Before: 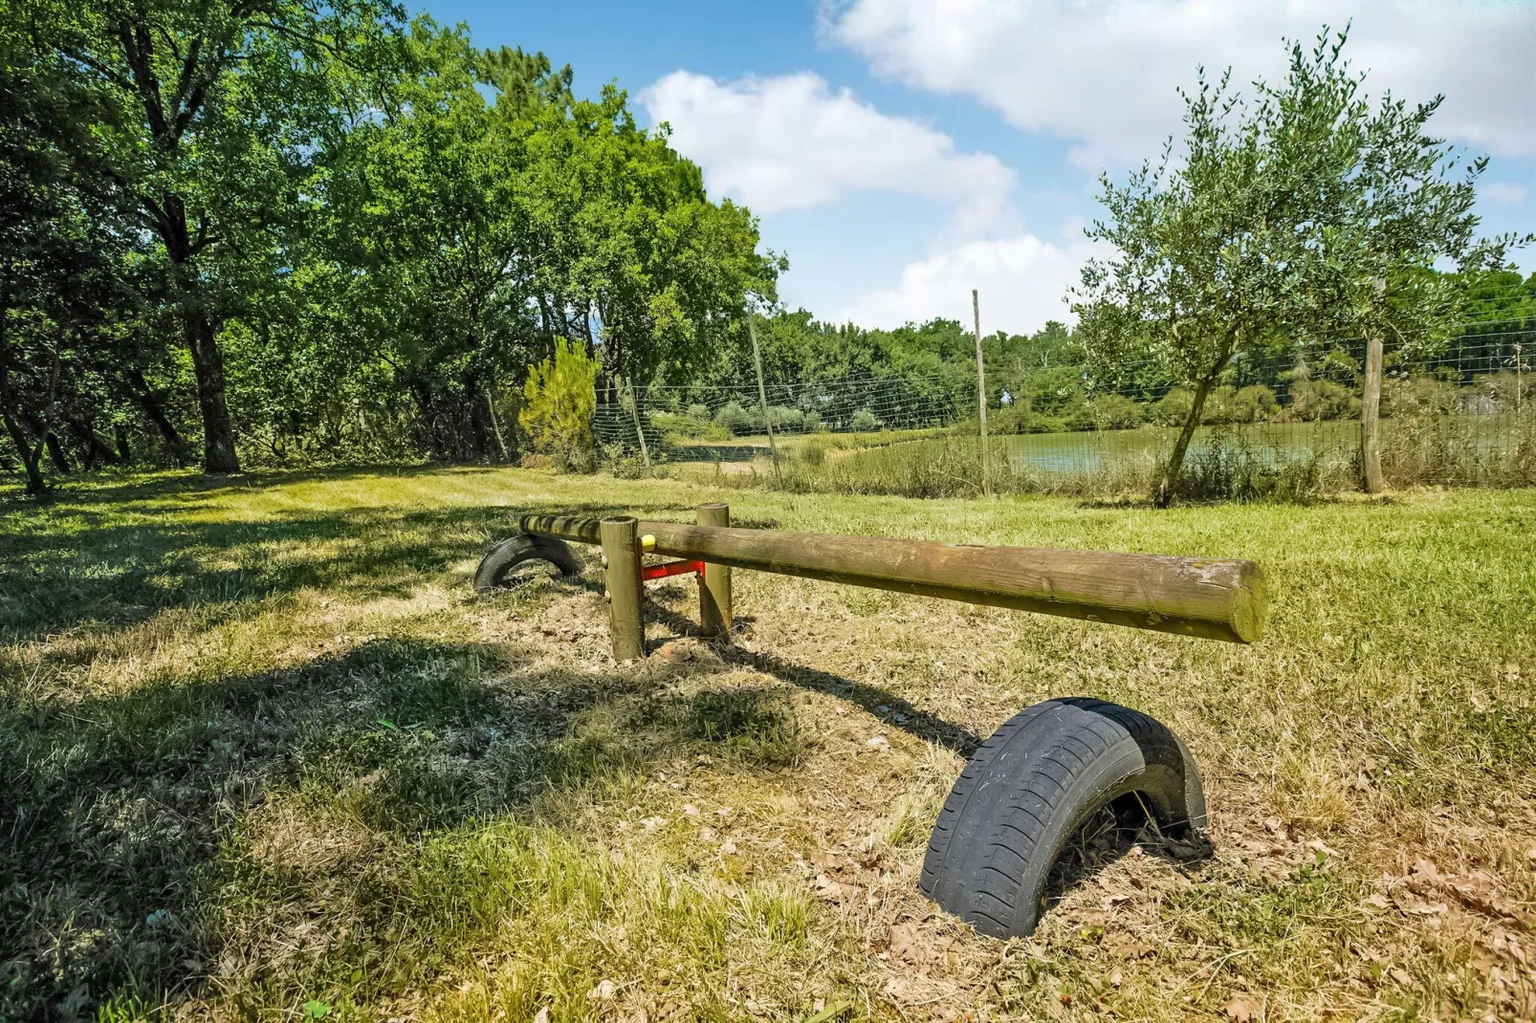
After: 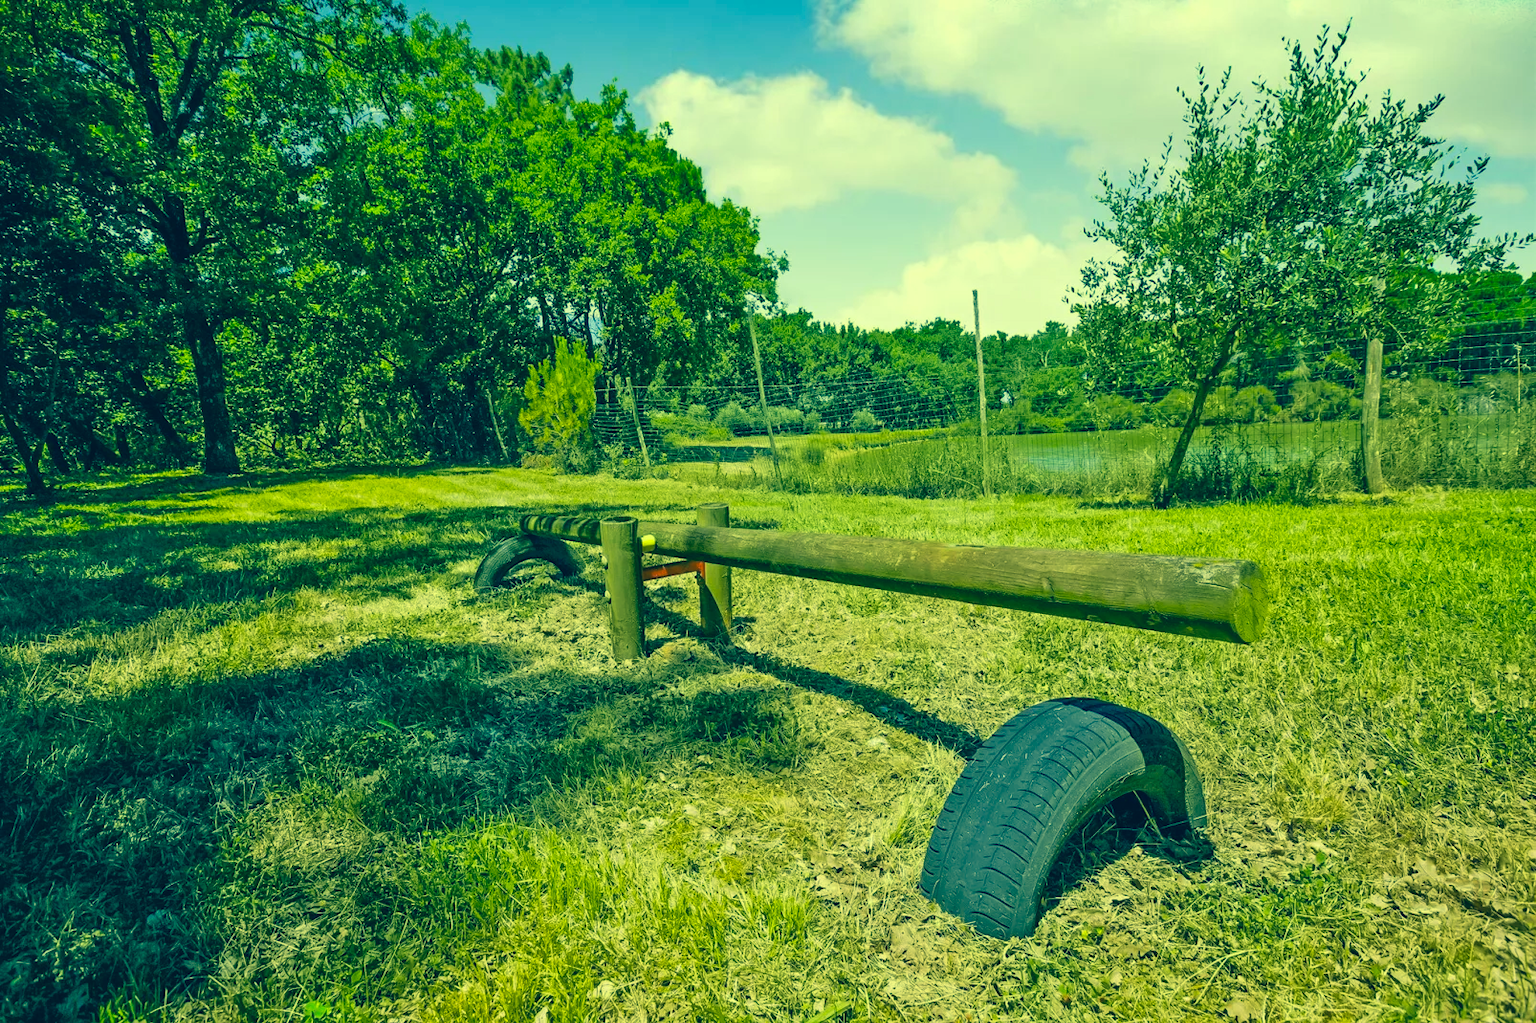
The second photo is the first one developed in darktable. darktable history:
color correction: highlights a* -15.77, highlights b* 39.94, shadows a* -39.89, shadows b* -25.88
